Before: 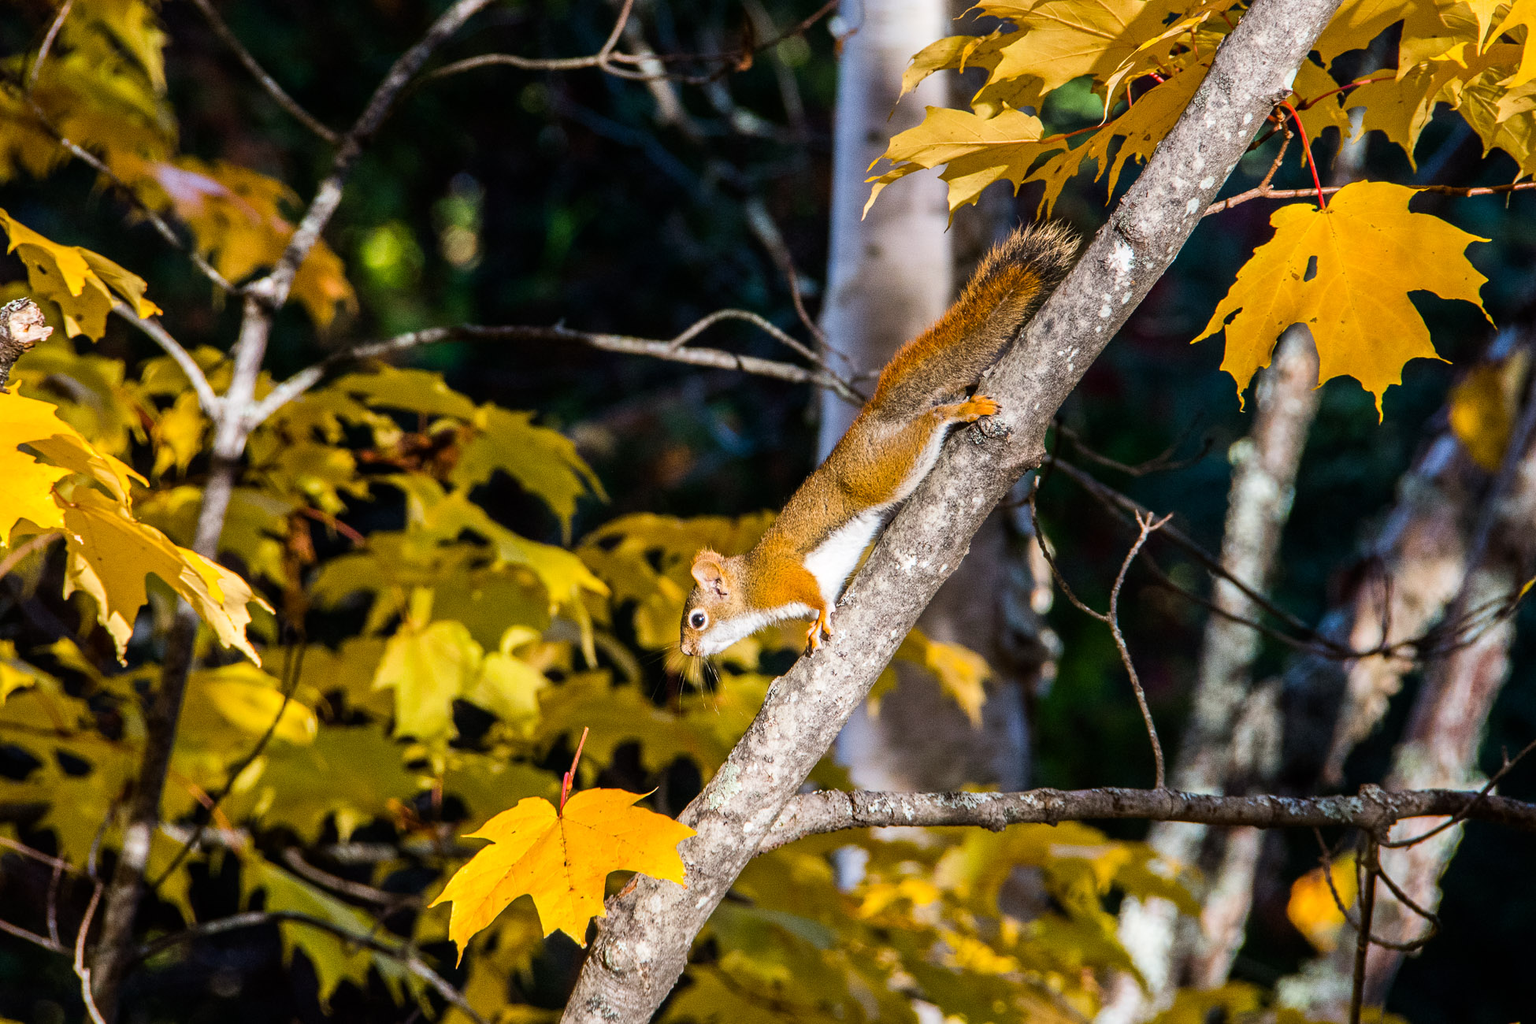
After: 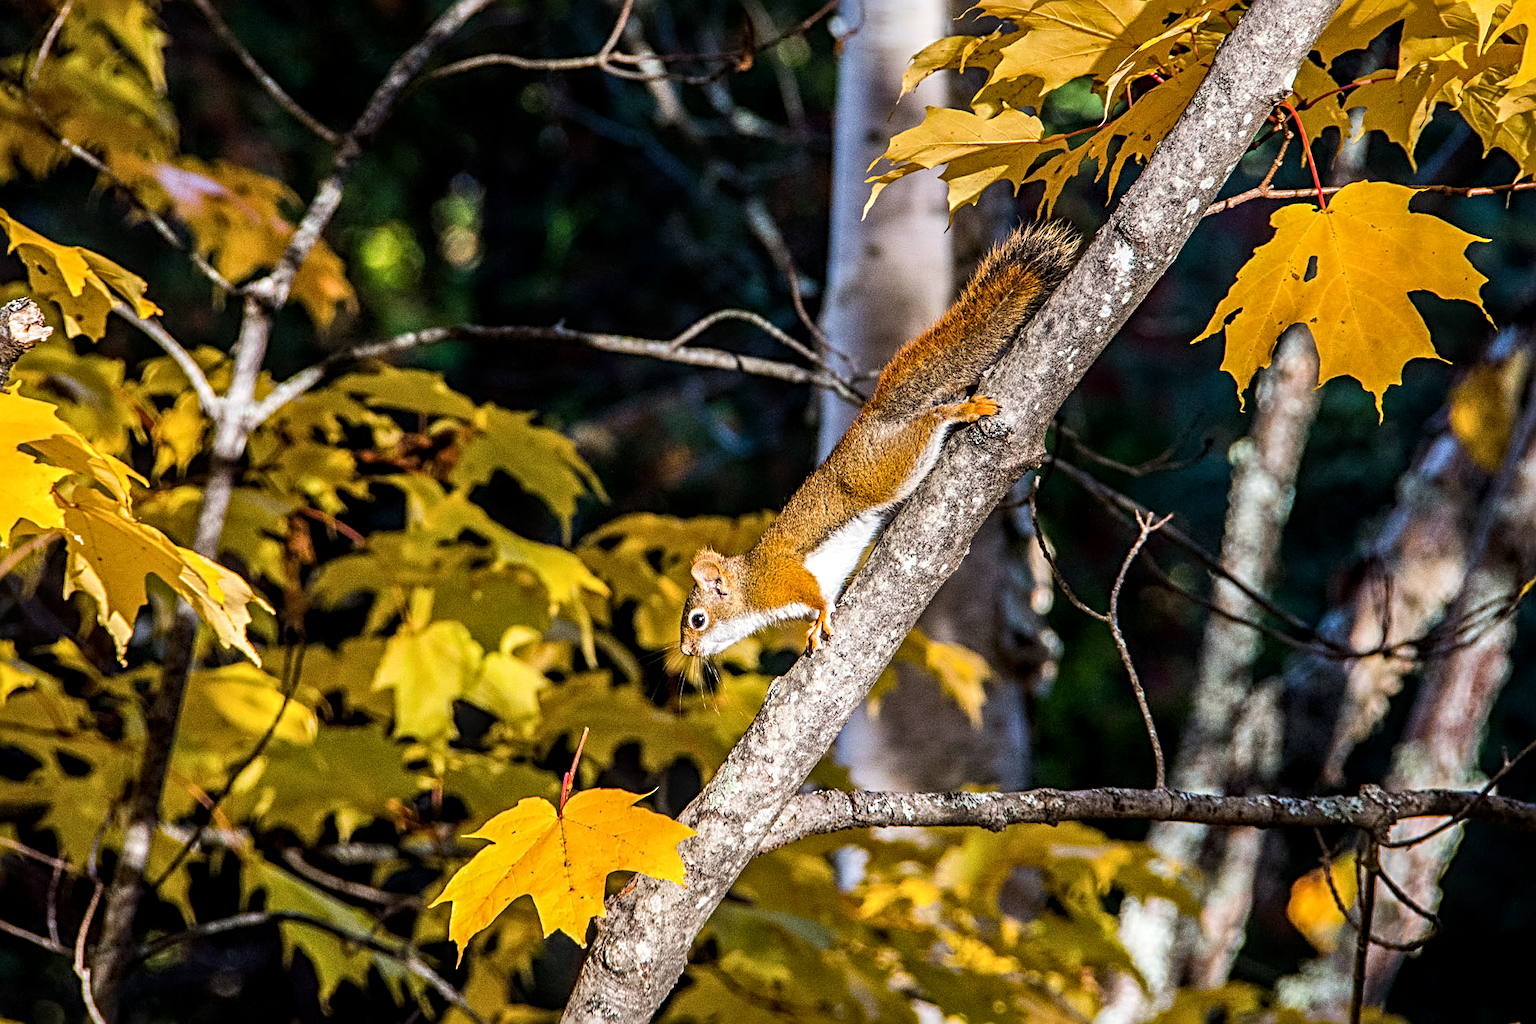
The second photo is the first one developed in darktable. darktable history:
sharpen: radius 3.959
local contrast: detail 130%
